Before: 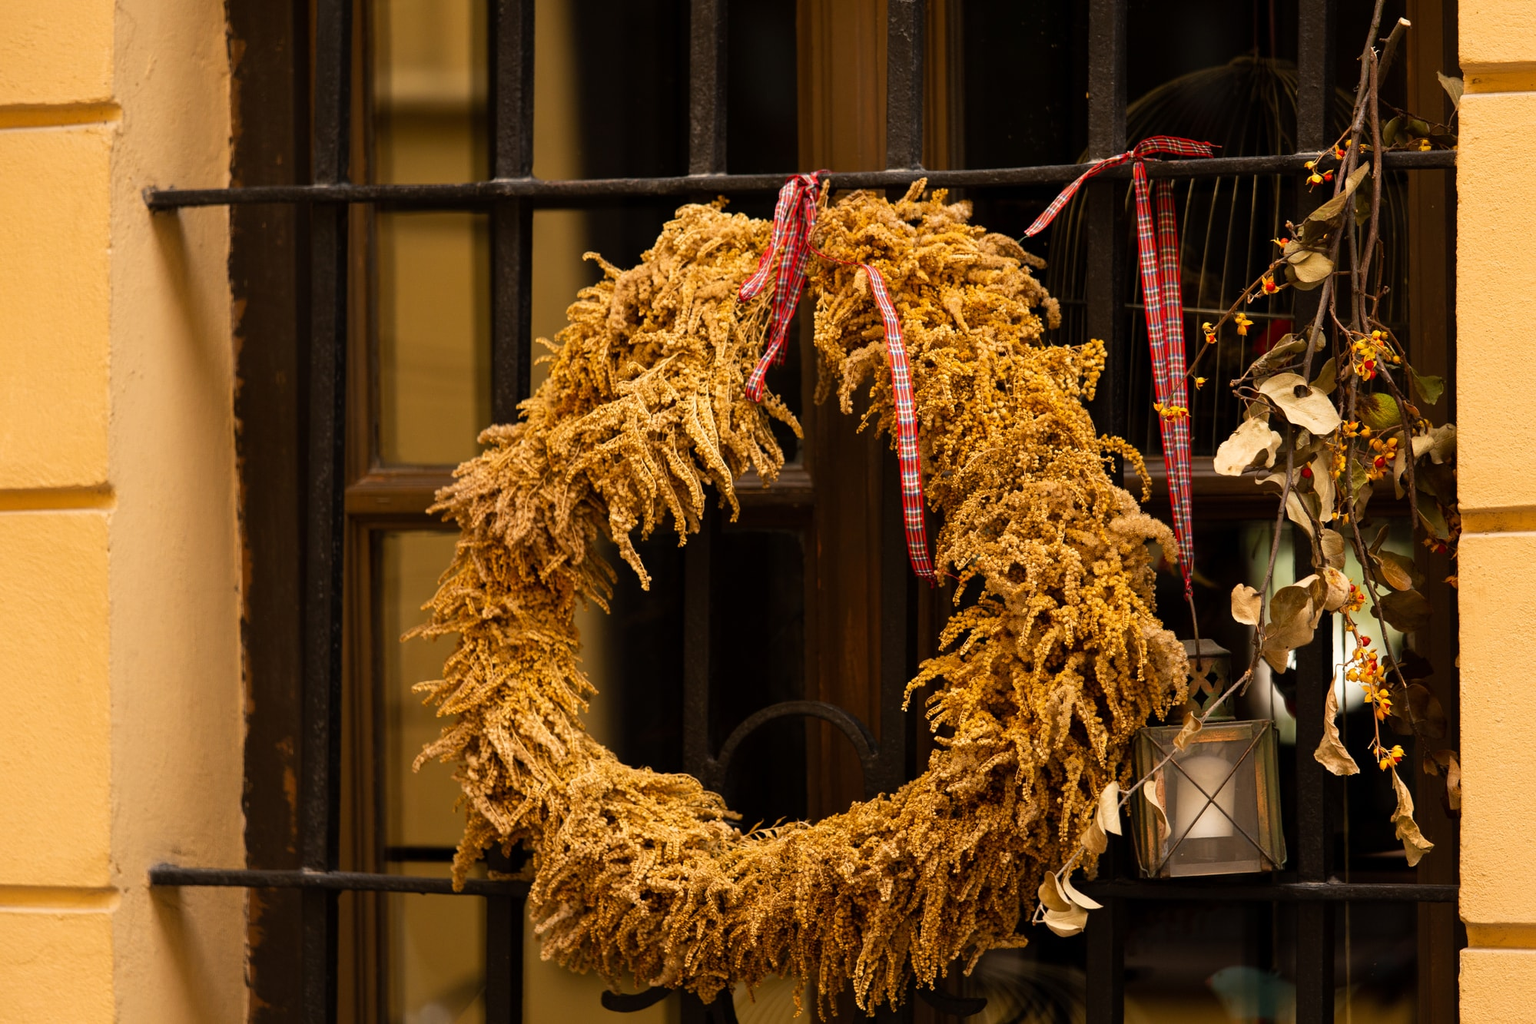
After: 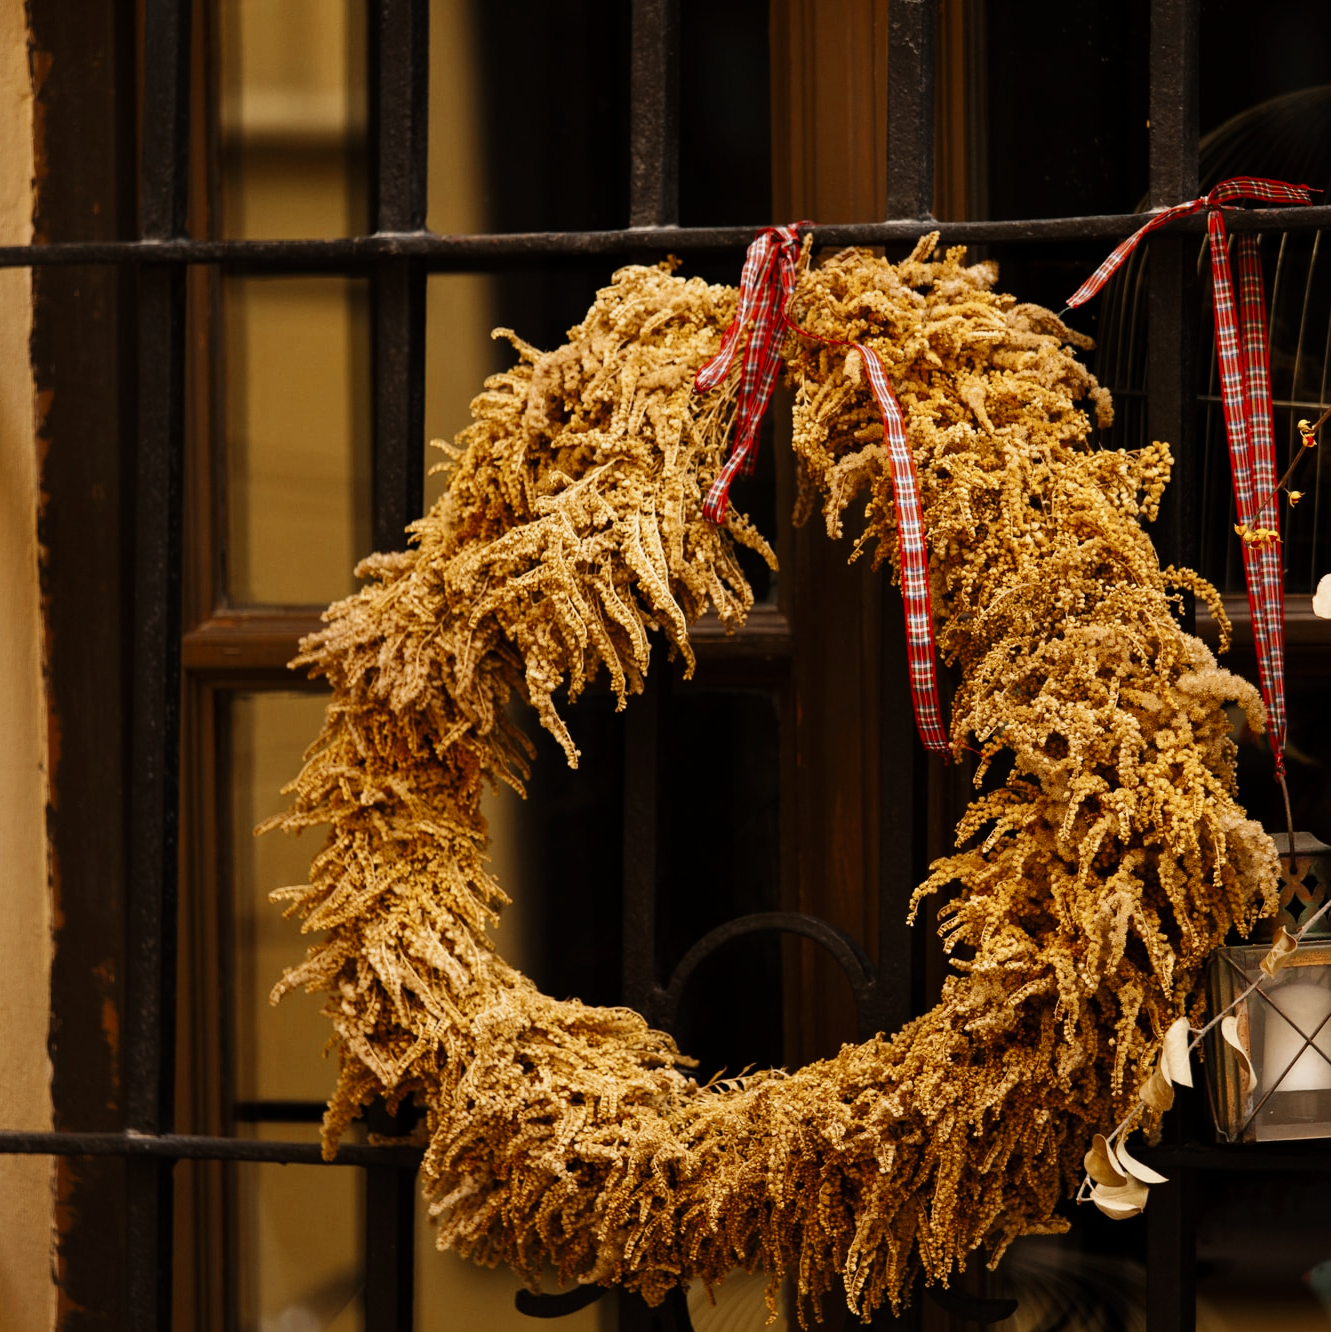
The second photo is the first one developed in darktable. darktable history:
color zones: curves: ch0 [(0, 0.5) (0.125, 0.4) (0.25, 0.5) (0.375, 0.4) (0.5, 0.4) (0.625, 0.6) (0.75, 0.6) (0.875, 0.5)]; ch1 [(0, 0.35) (0.125, 0.45) (0.25, 0.35) (0.375, 0.35) (0.5, 0.35) (0.625, 0.35) (0.75, 0.45) (0.875, 0.35)]; ch2 [(0, 0.6) (0.125, 0.5) (0.25, 0.5) (0.375, 0.6) (0.5, 0.6) (0.625, 0.5) (0.75, 0.5) (0.875, 0.5)]
tone curve: curves: ch0 [(0, 0) (0.037, 0.025) (0.131, 0.093) (0.275, 0.256) (0.476, 0.517) (0.607, 0.667) (0.691, 0.745) (0.789, 0.836) (0.911, 0.925) (0.997, 0.995)]; ch1 [(0, 0) (0.301, 0.3) (0.444, 0.45) (0.493, 0.495) (0.507, 0.503) (0.534, 0.533) (0.582, 0.58) (0.658, 0.693) (0.746, 0.77) (1, 1)]; ch2 [(0, 0) (0.246, 0.233) (0.36, 0.352) (0.415, 0.418) (0.476, 0.492) (0.502, 0.504) (0.525, 0.518) (0.539, 0.544) (0.586, 0.602) (0.634, 0.651) (0.706, 0.727) (0.853, 0.852) (1, 0.951)], preserve colors none
crop and rotate: left 13.364%, right 20.034%
